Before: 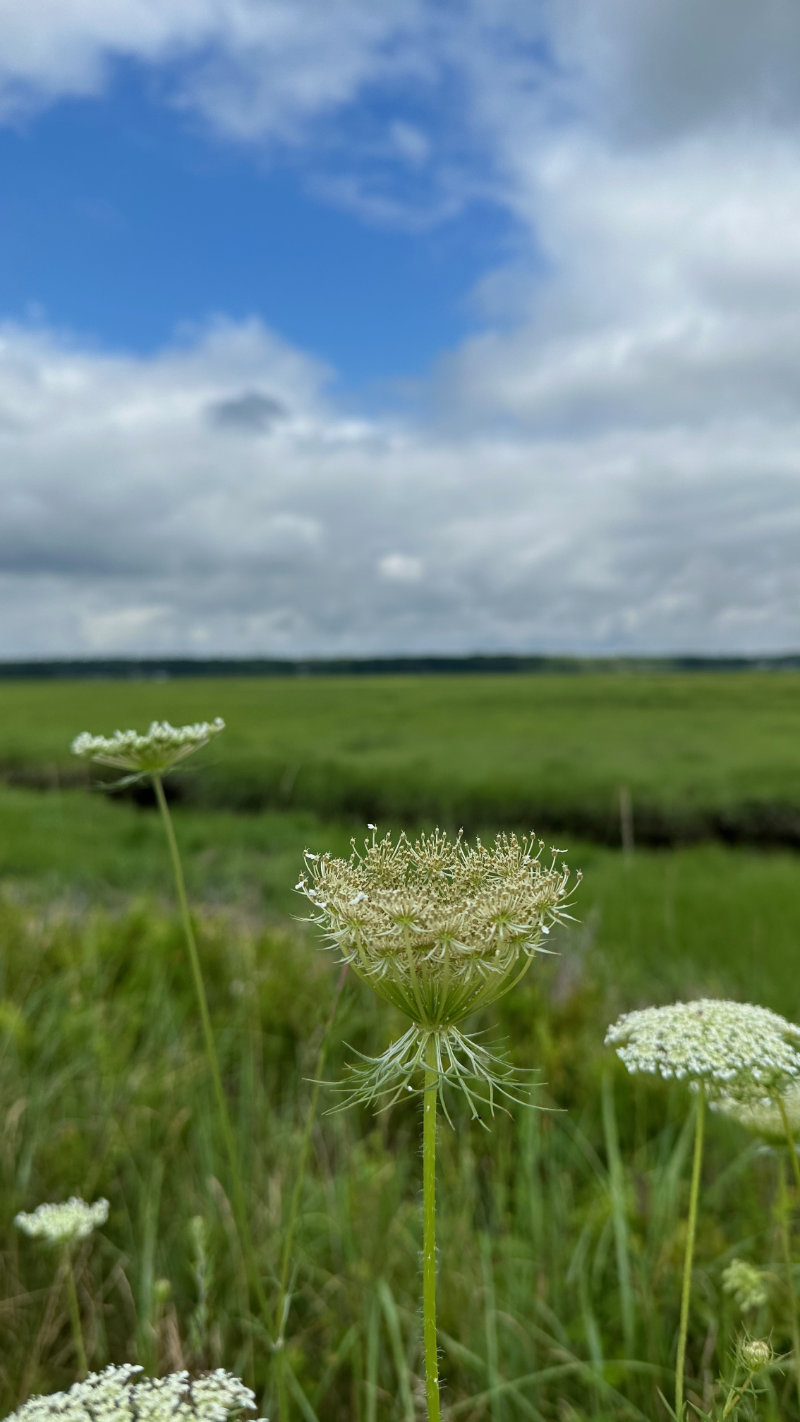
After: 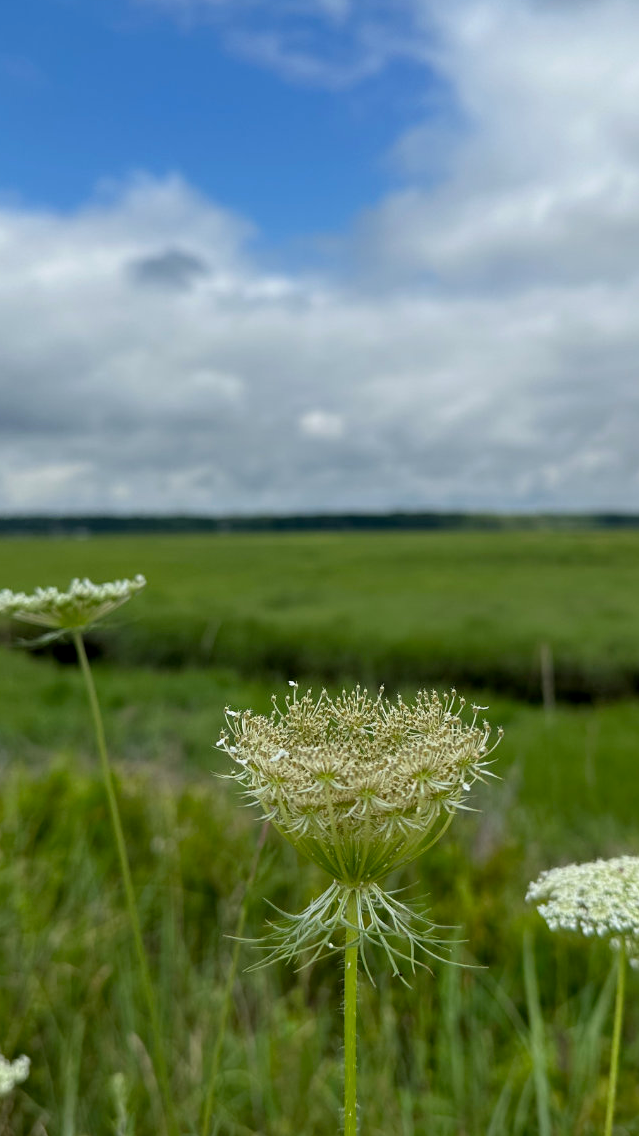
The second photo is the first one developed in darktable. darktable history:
exposure: compensate highlight preservation false
crop and rotate: left 10.071%, top 10.071%, right 10.02%, bottom 10.02%
